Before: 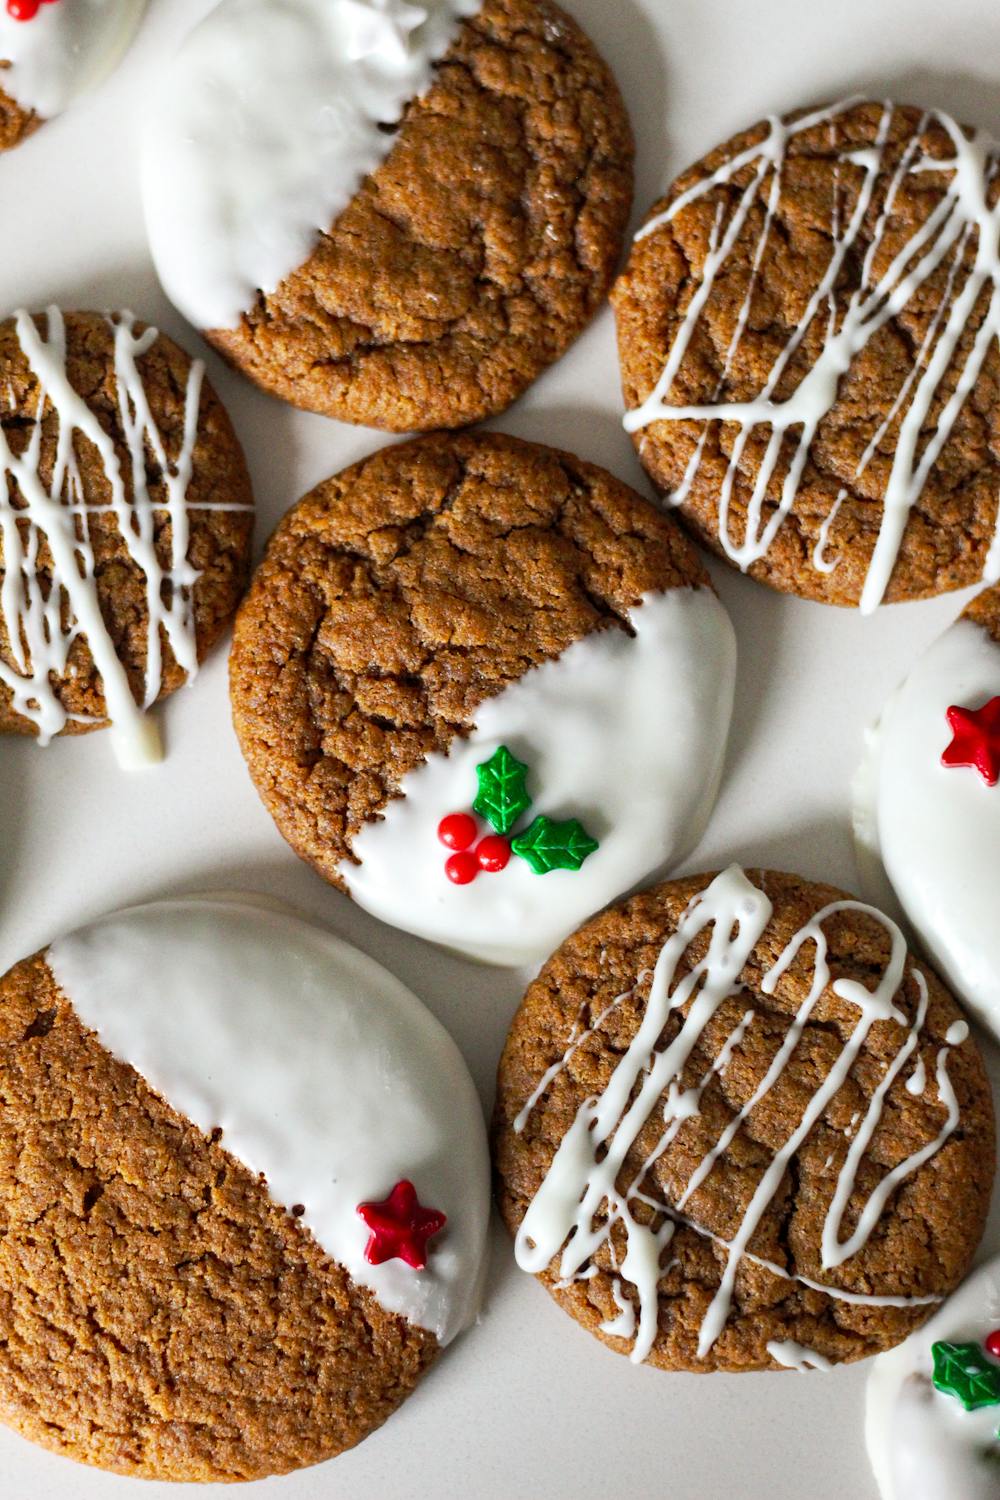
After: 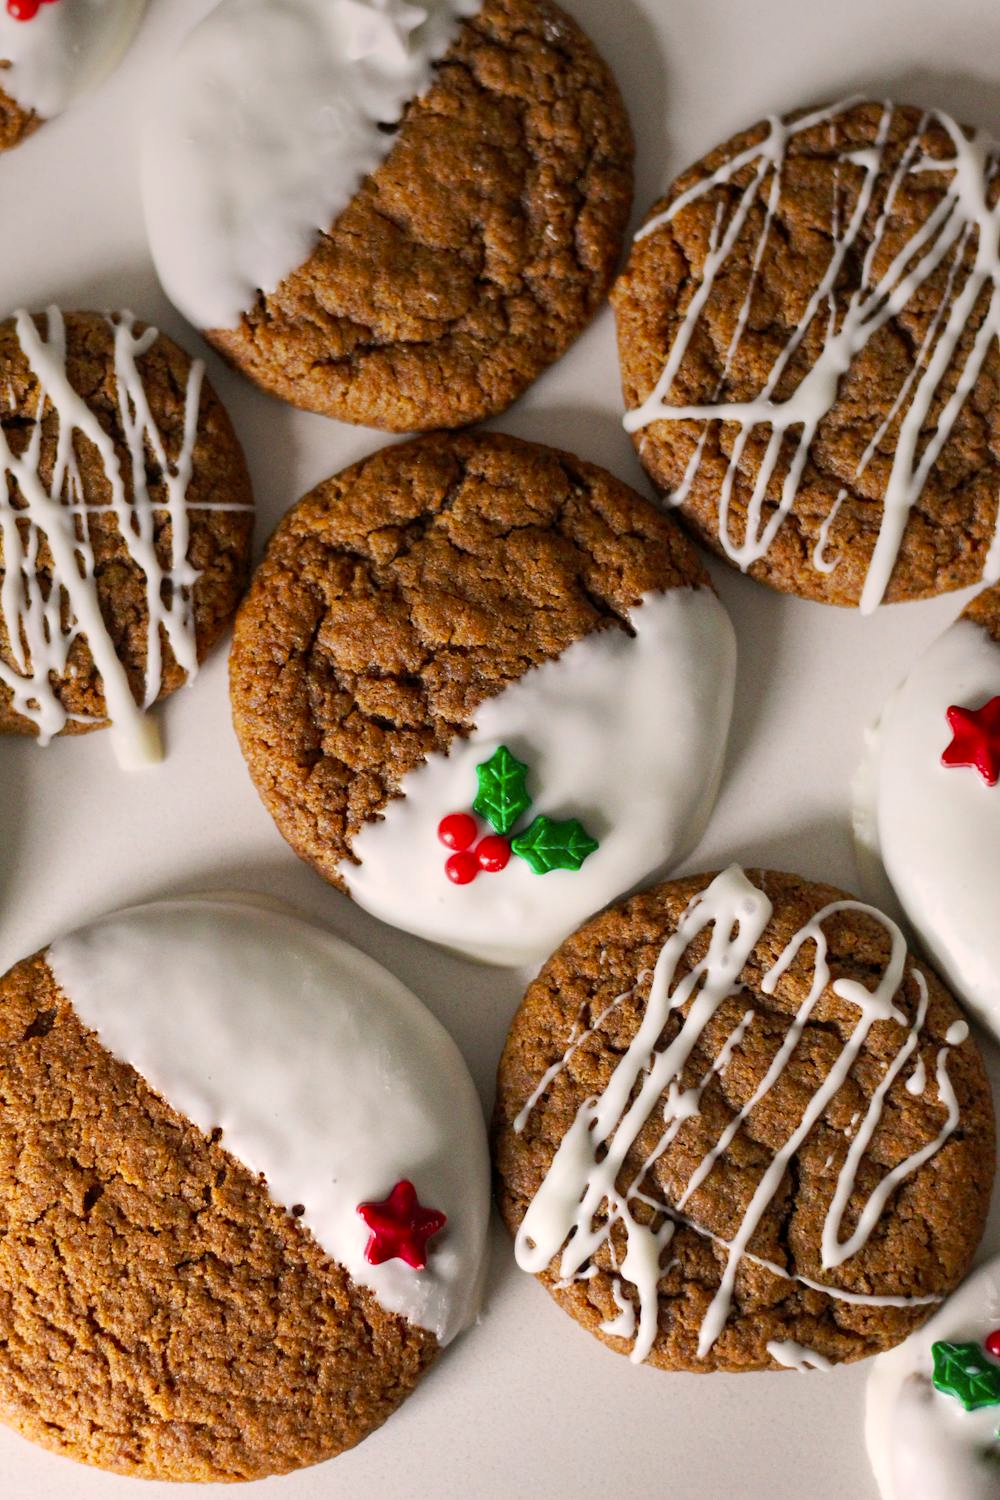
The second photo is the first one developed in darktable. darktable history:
color correction: highlights a* 5.81, highlights b* 4.84
graduated density: on, module defaults
